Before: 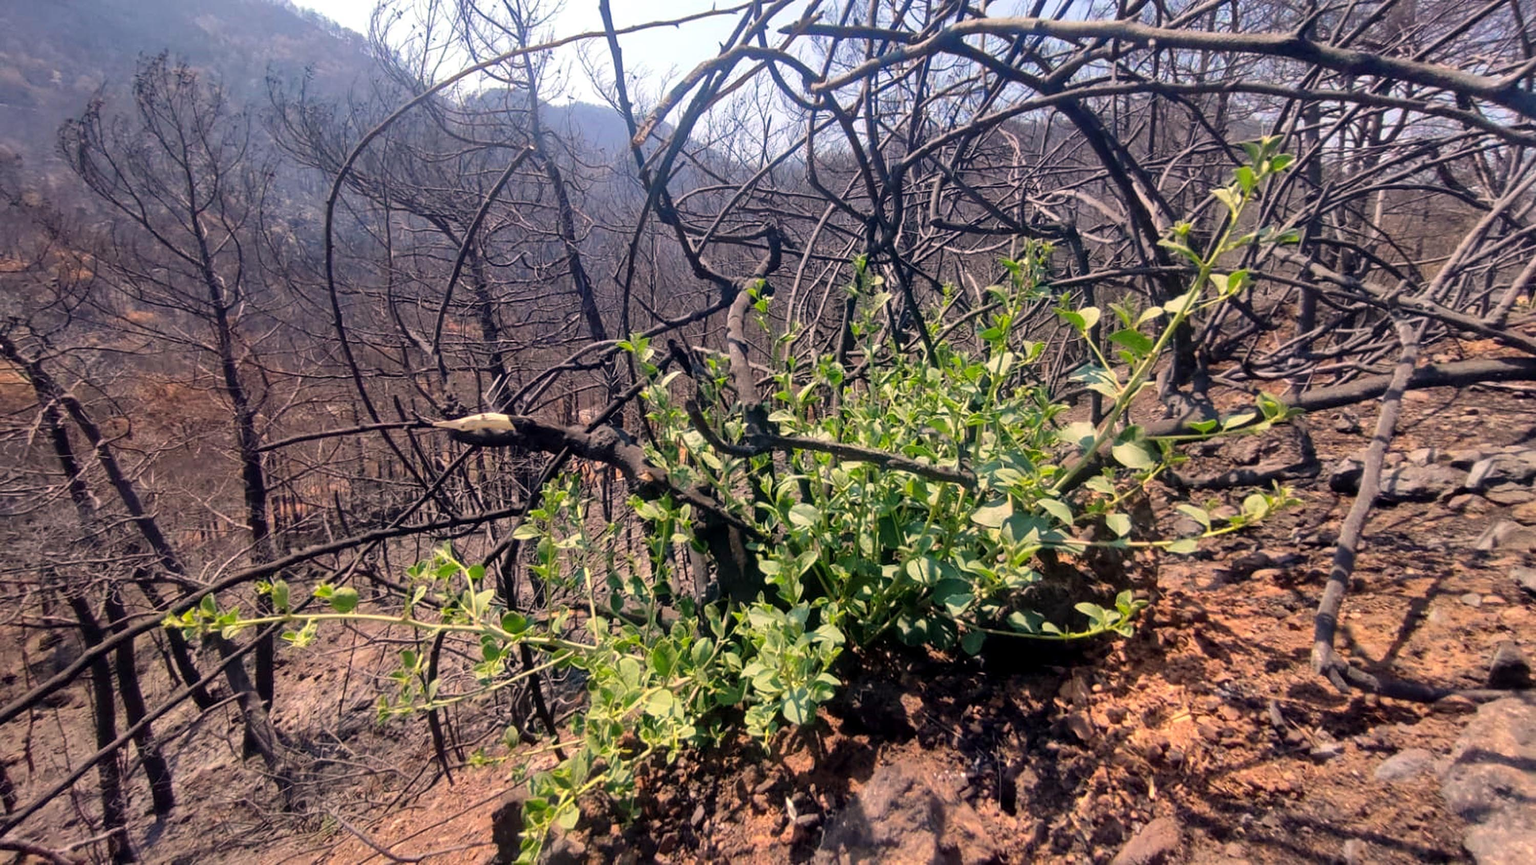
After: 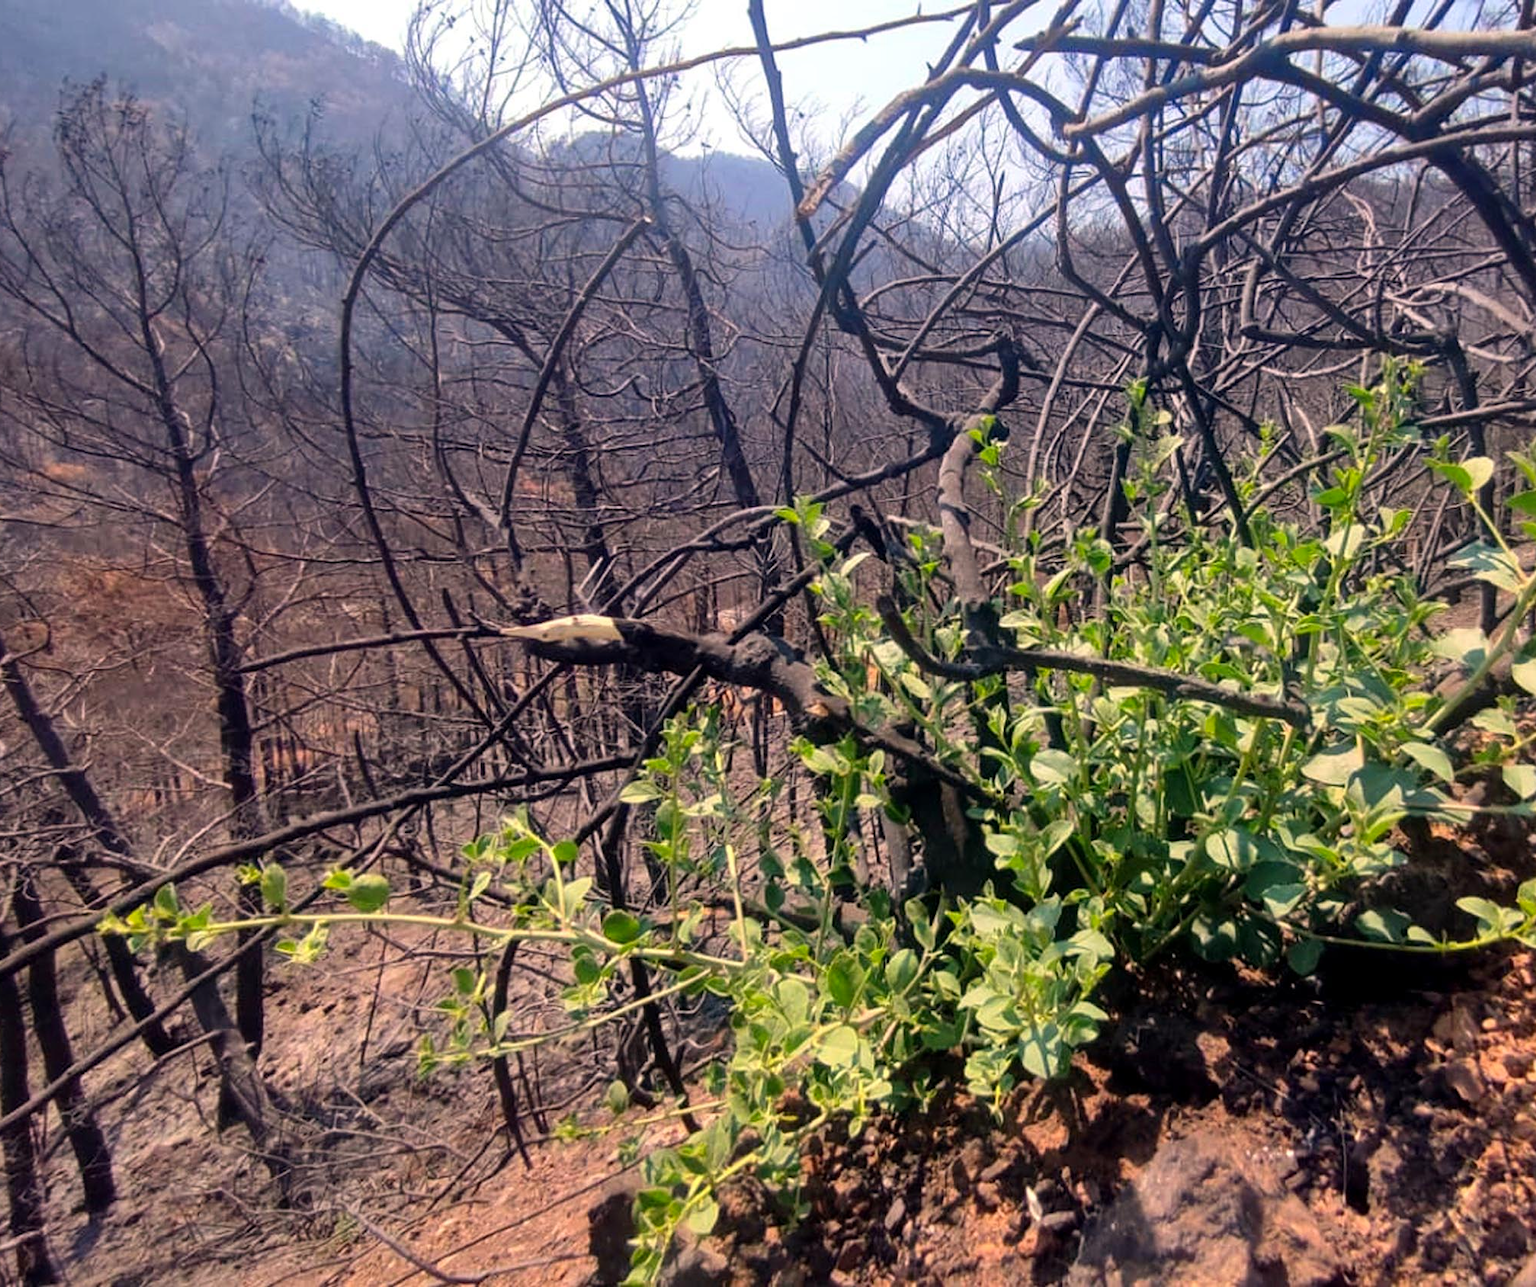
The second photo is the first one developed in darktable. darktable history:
crop and rotate: left 6.306%, right 26.521%
contrast brightness saturation: contrast 0.044, saturation 0.072
